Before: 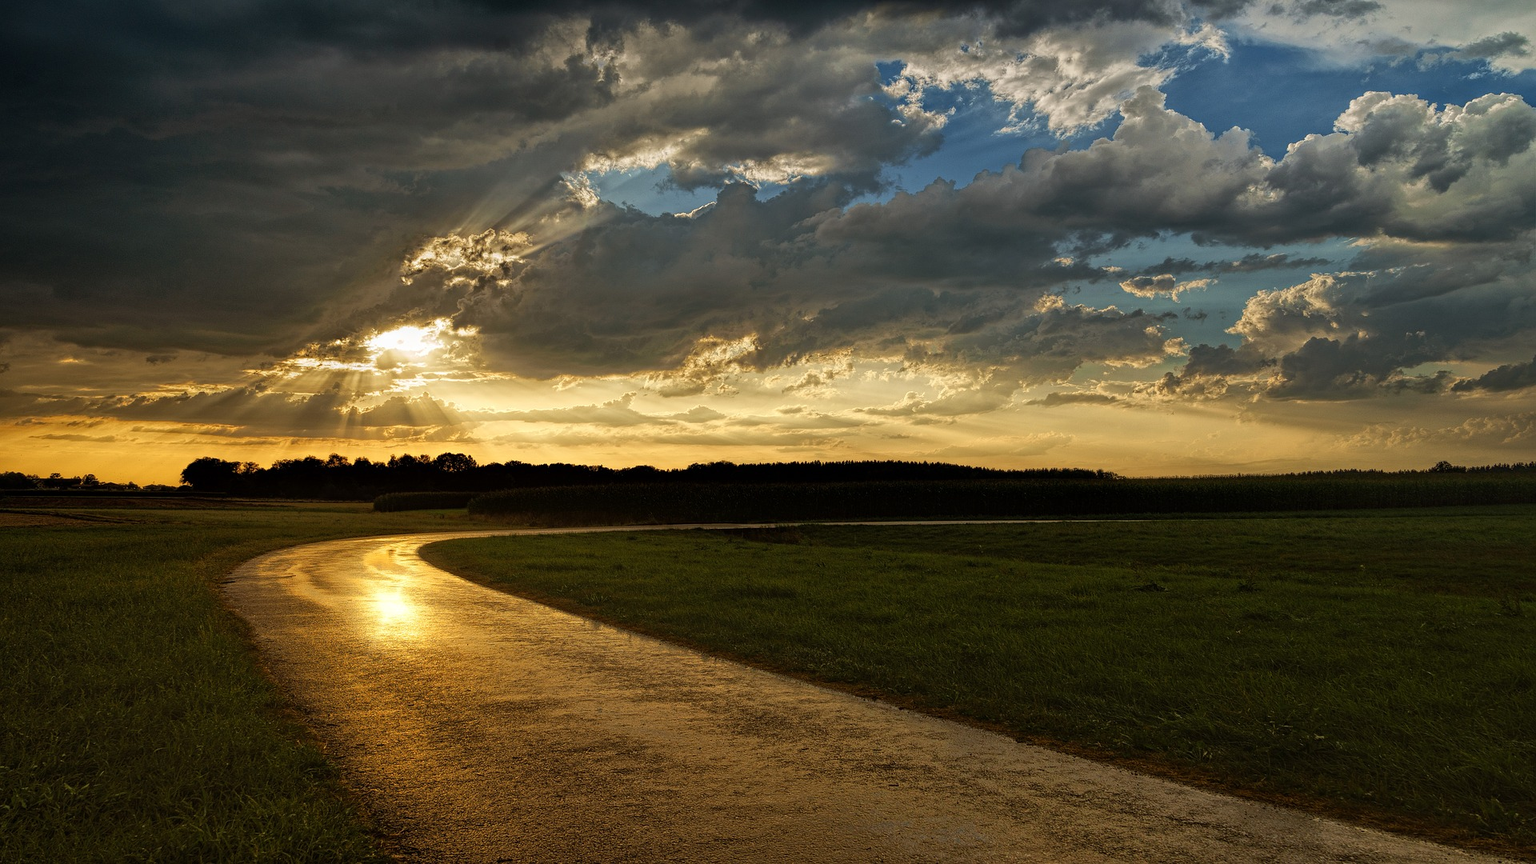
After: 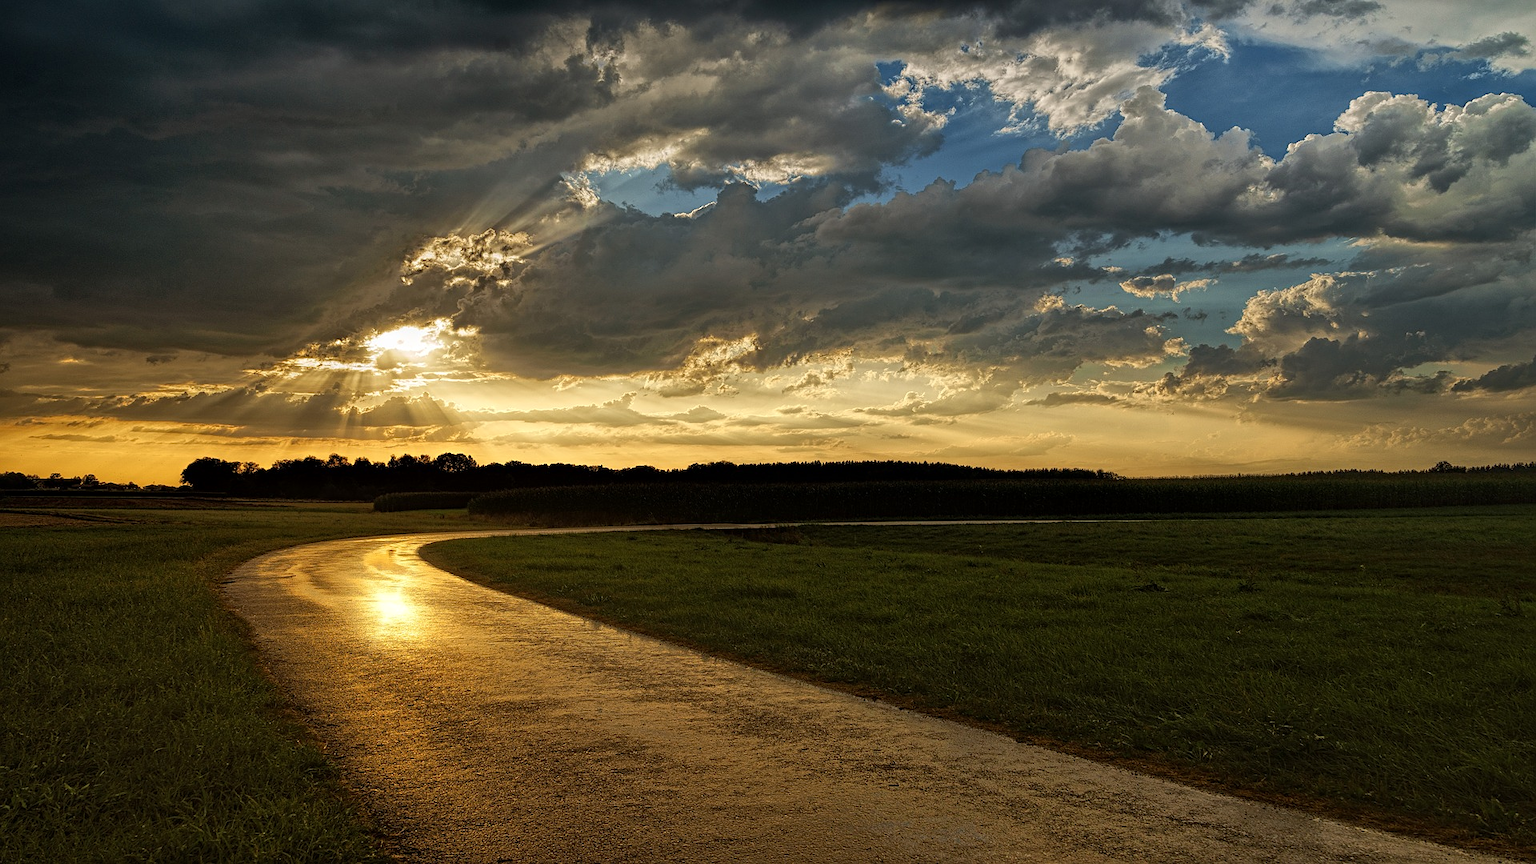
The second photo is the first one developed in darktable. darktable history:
local contrast: mode bilateral grid, contrast 10, coarseness 25, detail 115%, midtone range 0.2
sharpen: amount 0.2
